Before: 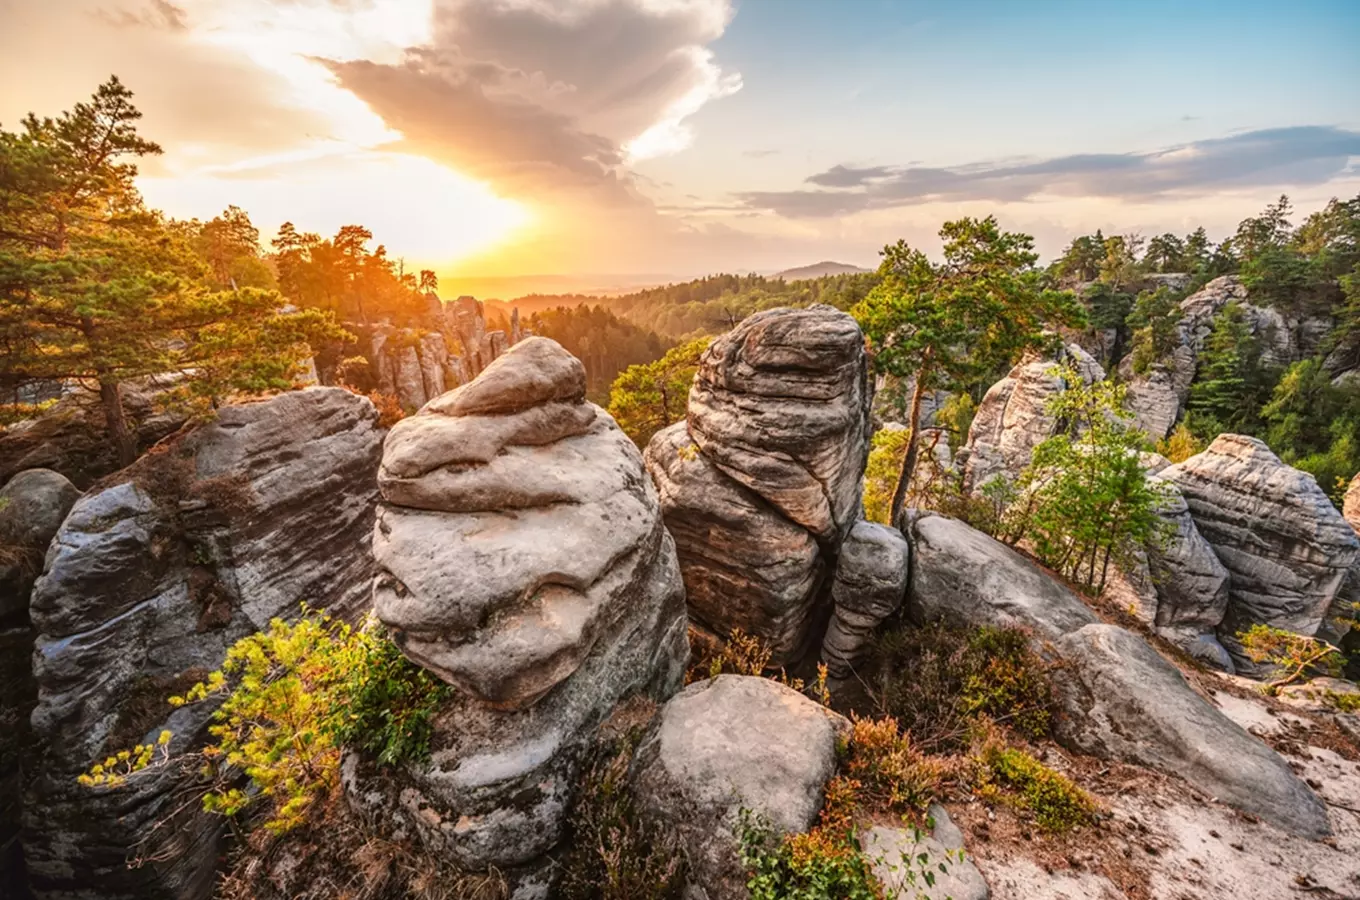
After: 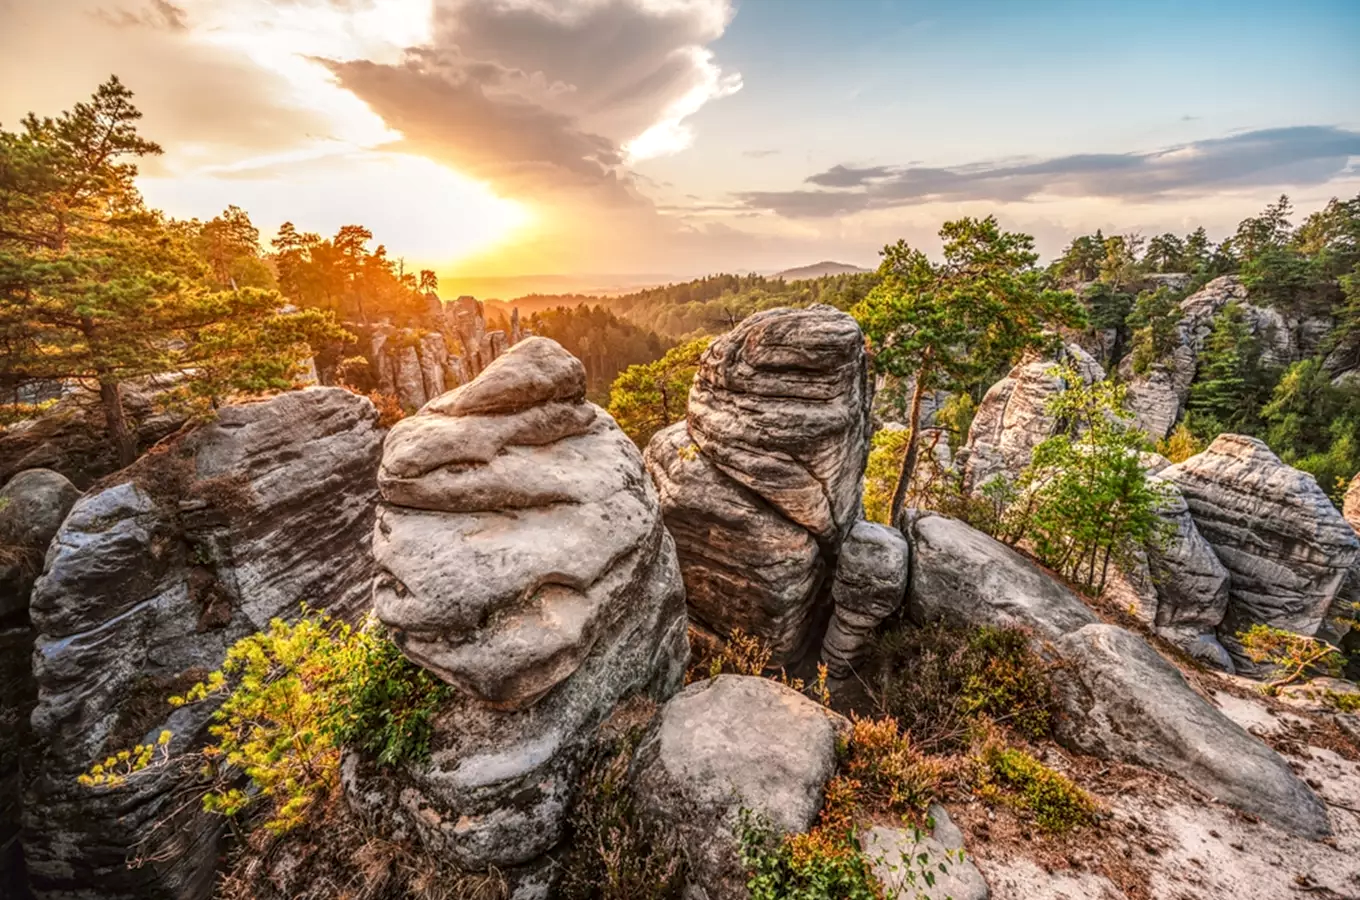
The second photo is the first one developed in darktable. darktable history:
local contrast: highlights 1%, shadows 2%, detail 133%
